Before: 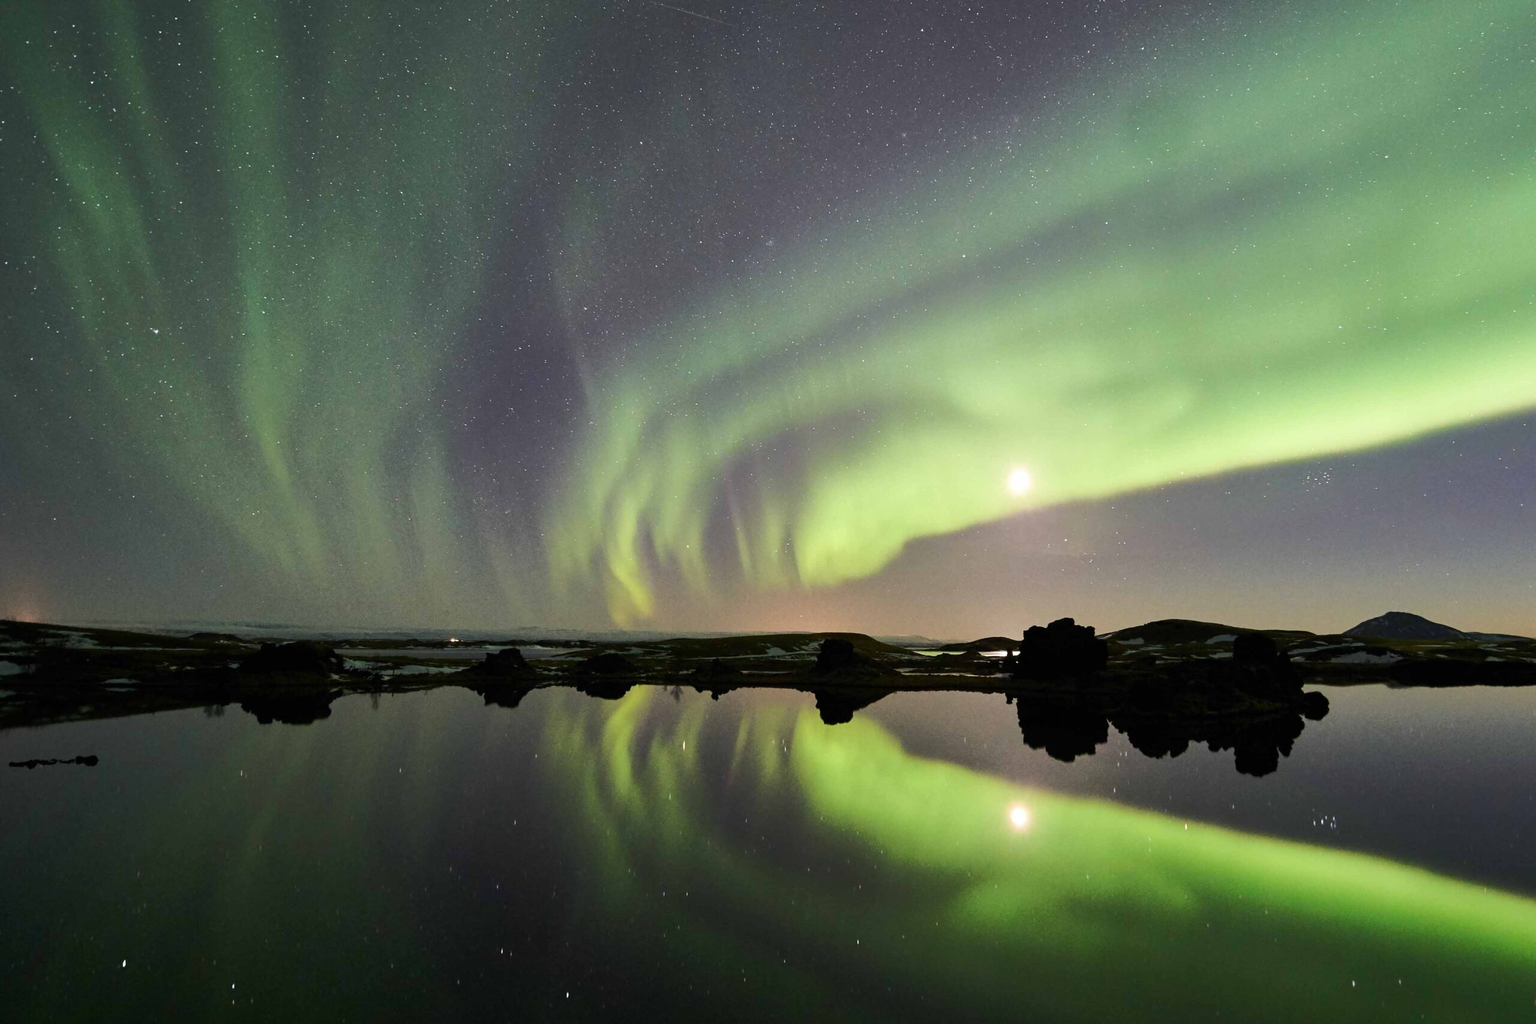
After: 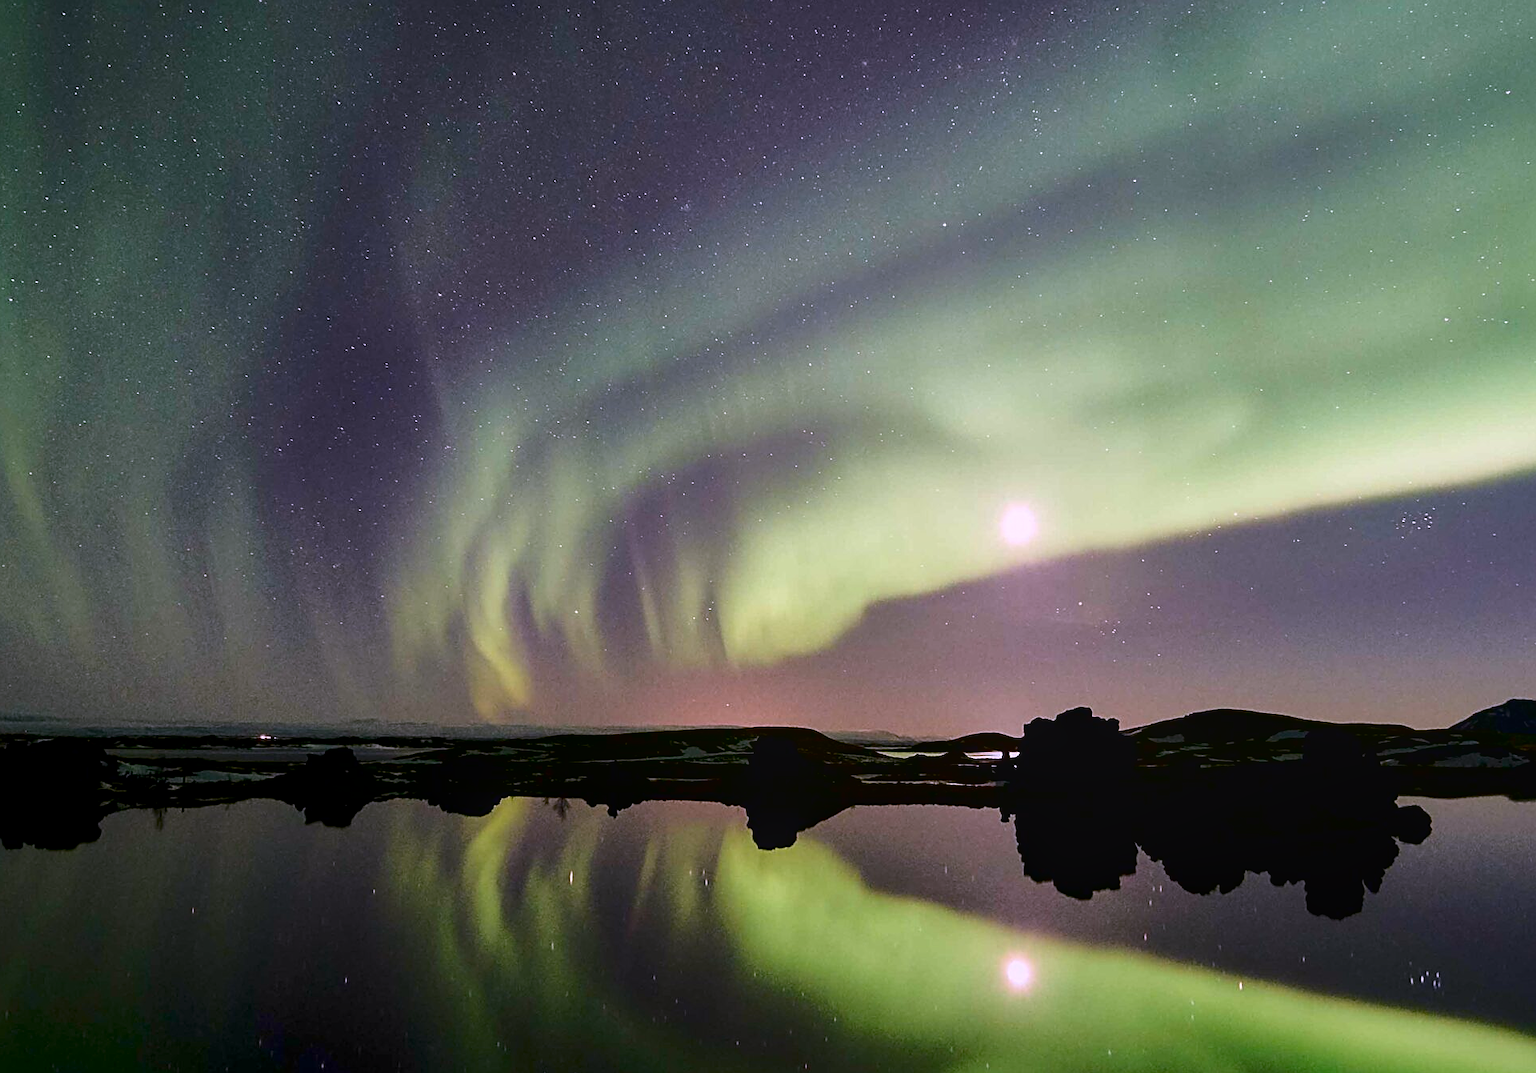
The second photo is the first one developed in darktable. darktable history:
exposure: black level correction 0.009, compensate highlight preservation false
local contrast: detail 109%
crop: left 16.665%, top 8.605%, right 8.282%, bottom 12.572%
contrast equalizer: y [[0.5, 0.488, 0.462, 0.461, 0.491, 0.5], [0.5 ×6], [0.5 ×6], [0 ×6], [0 ×6]]
sharpen: on, module defaults
color correction: highlights a* 15.11, highlights b* -24.84
contrast brightness saturation: contrast 0.066, brightness -0.143, saturation 0.118
